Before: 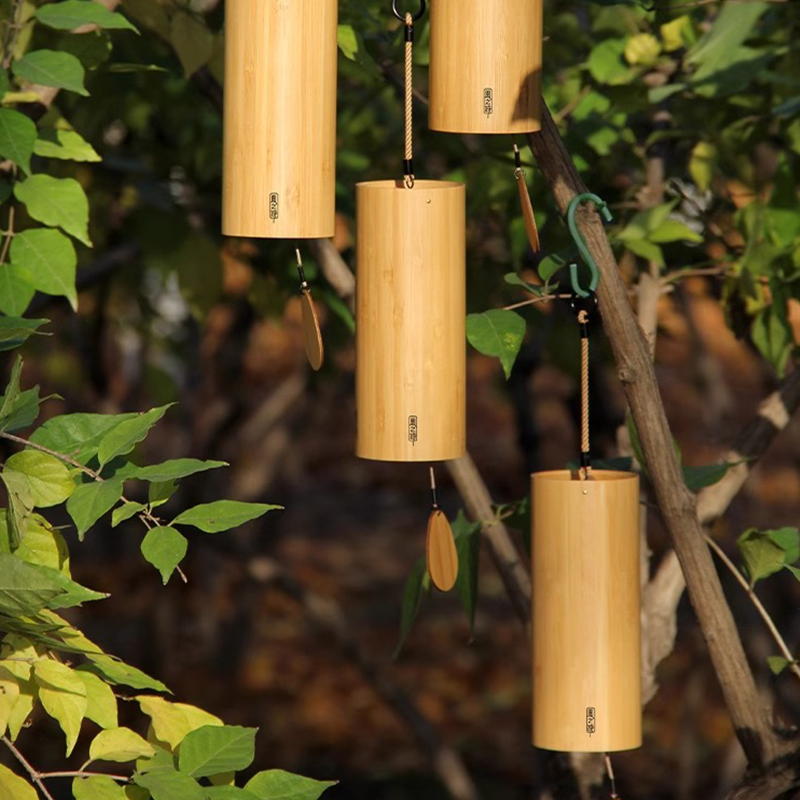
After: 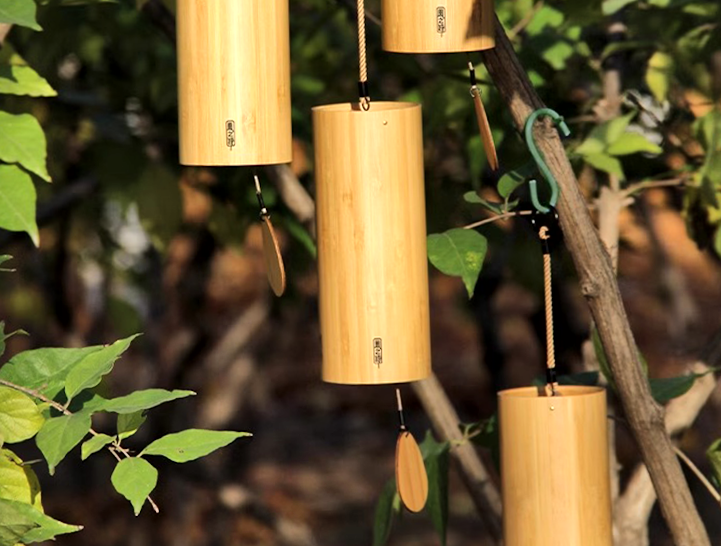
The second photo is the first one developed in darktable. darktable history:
rotate and perspective: rotation -2.12°, lens shift (vertical) 0.009, lens shift (horizontal) -0.008, automatic cropping original format, crop left 0.036, crop right 0.964, crop top 0.05, crop bottom 0.959
tone equalizer: -8 EV -0.417 EV, -7 EV -0.389 EV, -6 EV -0.333 EV, -5 EV -0.222 EV, -3 EV 0.222 EV, -2 EV 0.333 EV, -1 EV 0.389 EV, +0 EV 0.417 EV, edges refinement/feathering 500, mask exposure compensation -1.57 EV, preserve details no
crop: left 2.737%, top 7.287%, right 3.421%, bottom 20.179%
shadows and highlights: shadows 60, soften with gaussian
exposure: exposure 0.02 EV, compensate highlight preservation false
local contrast: mode bilateral grid, contrast 20, coarseness 50, detail 130%, midtone range 0.2
